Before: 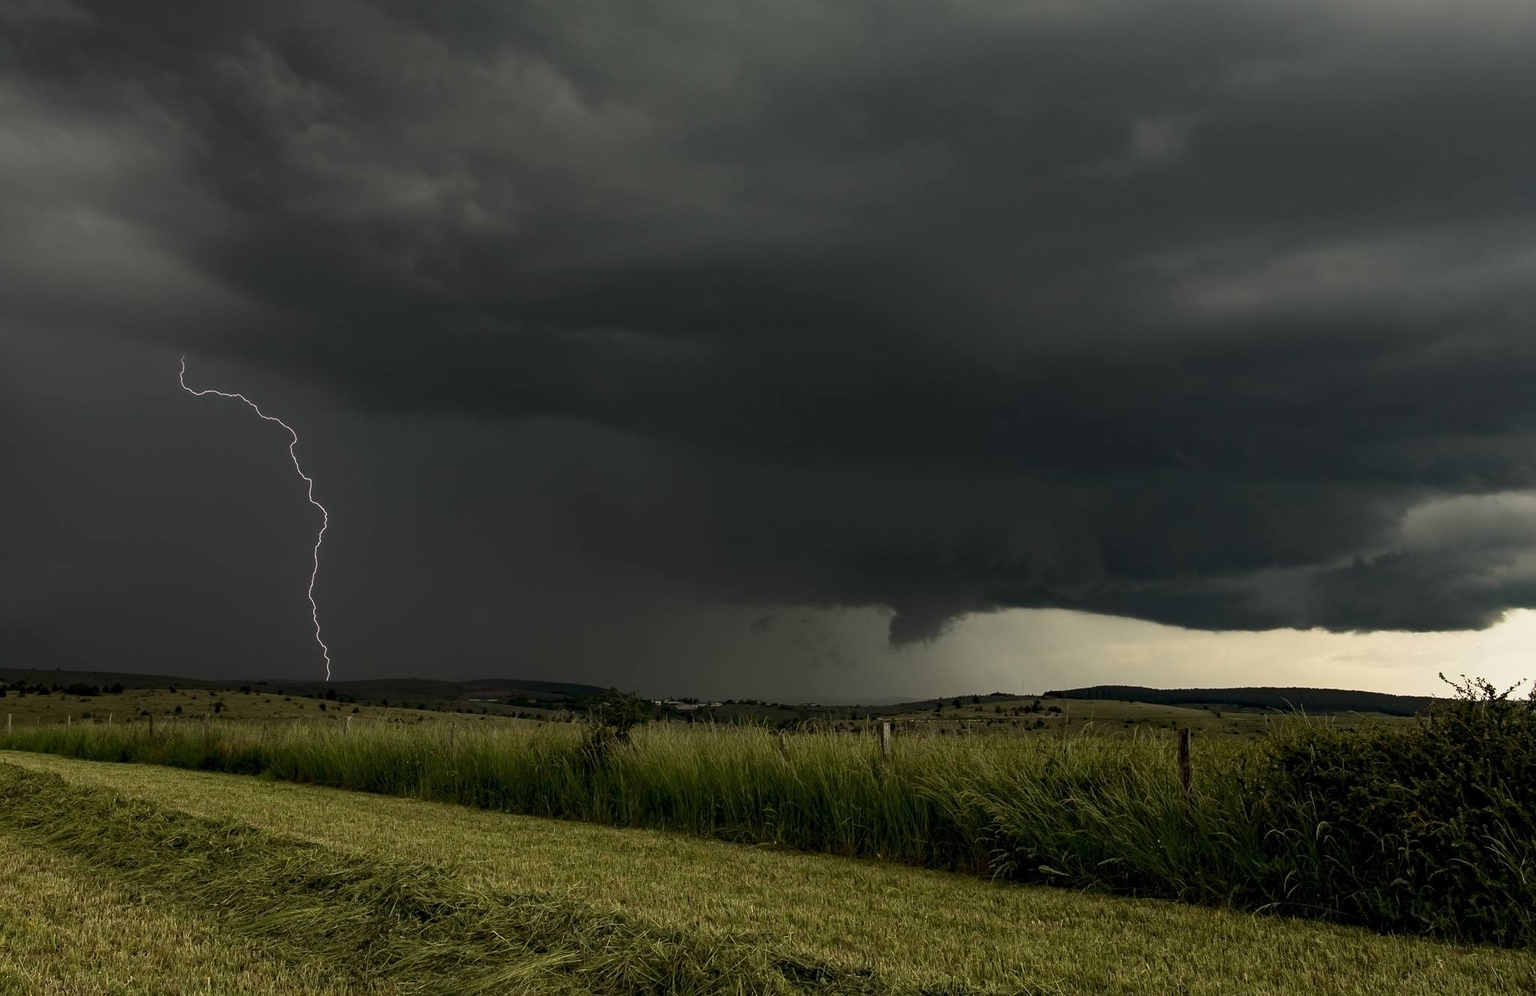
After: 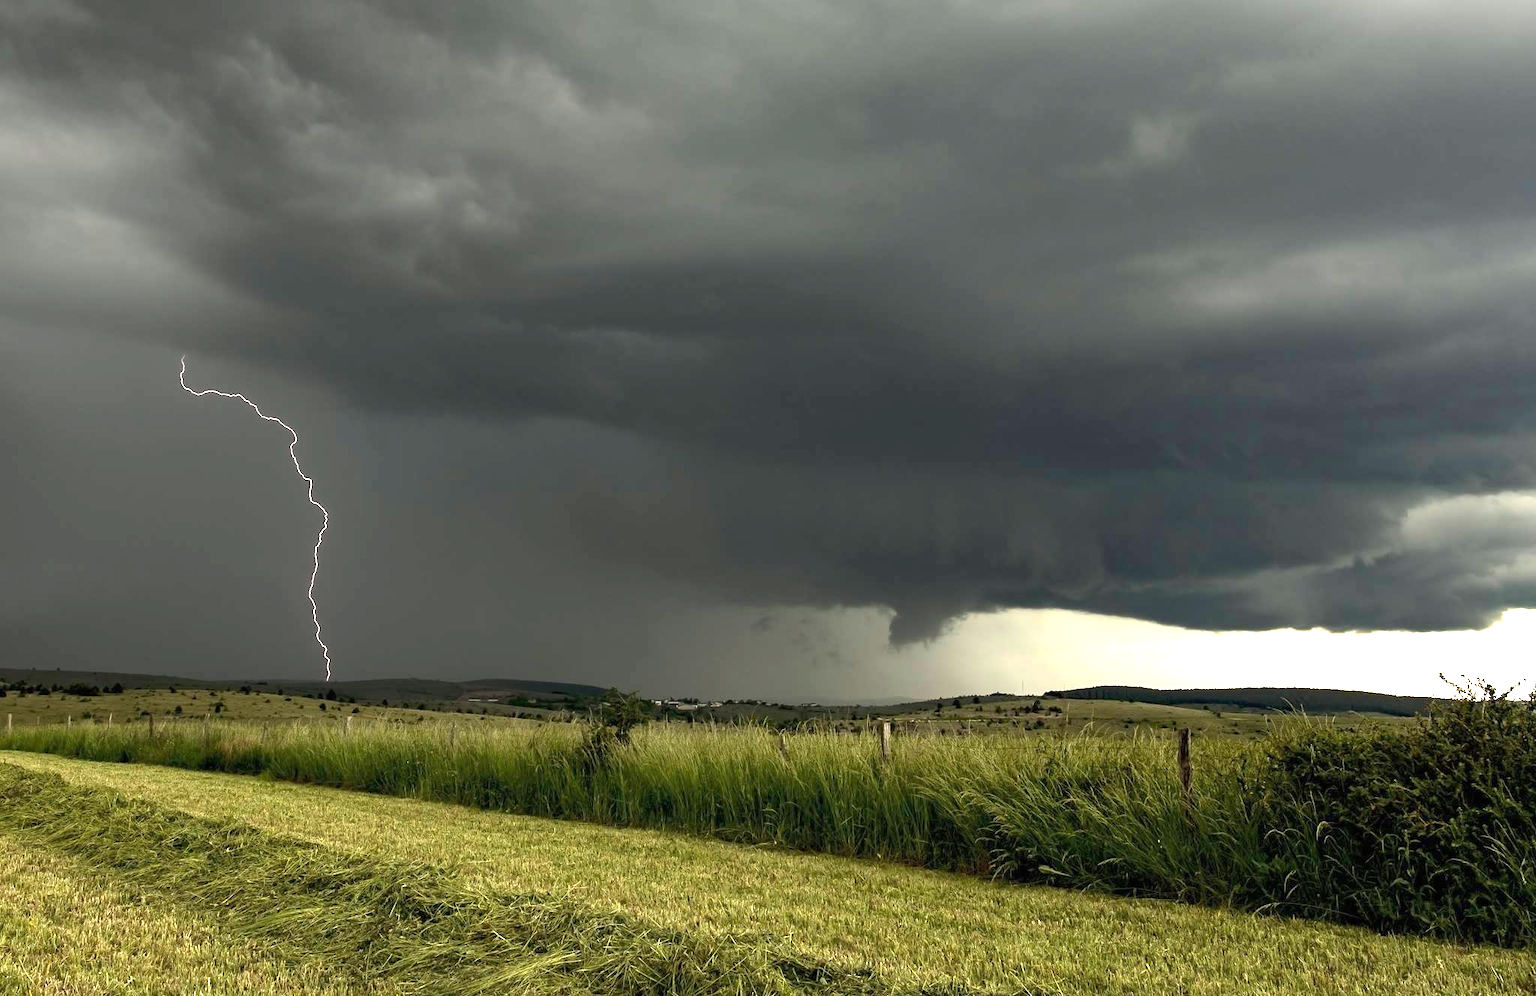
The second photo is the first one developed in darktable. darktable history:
exposure: black level correction 0, exposure 1.697 EV, compensate highlight preservation false
